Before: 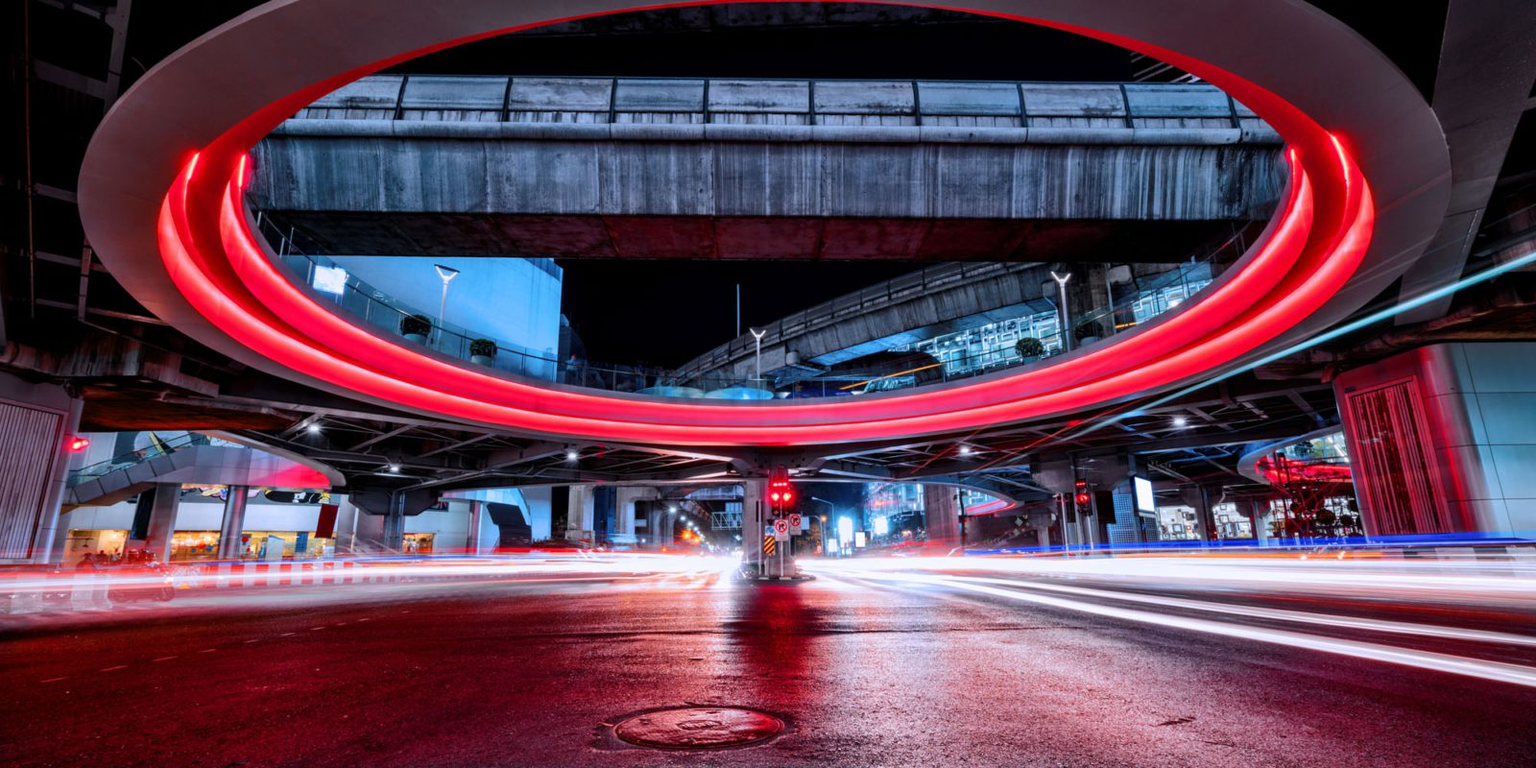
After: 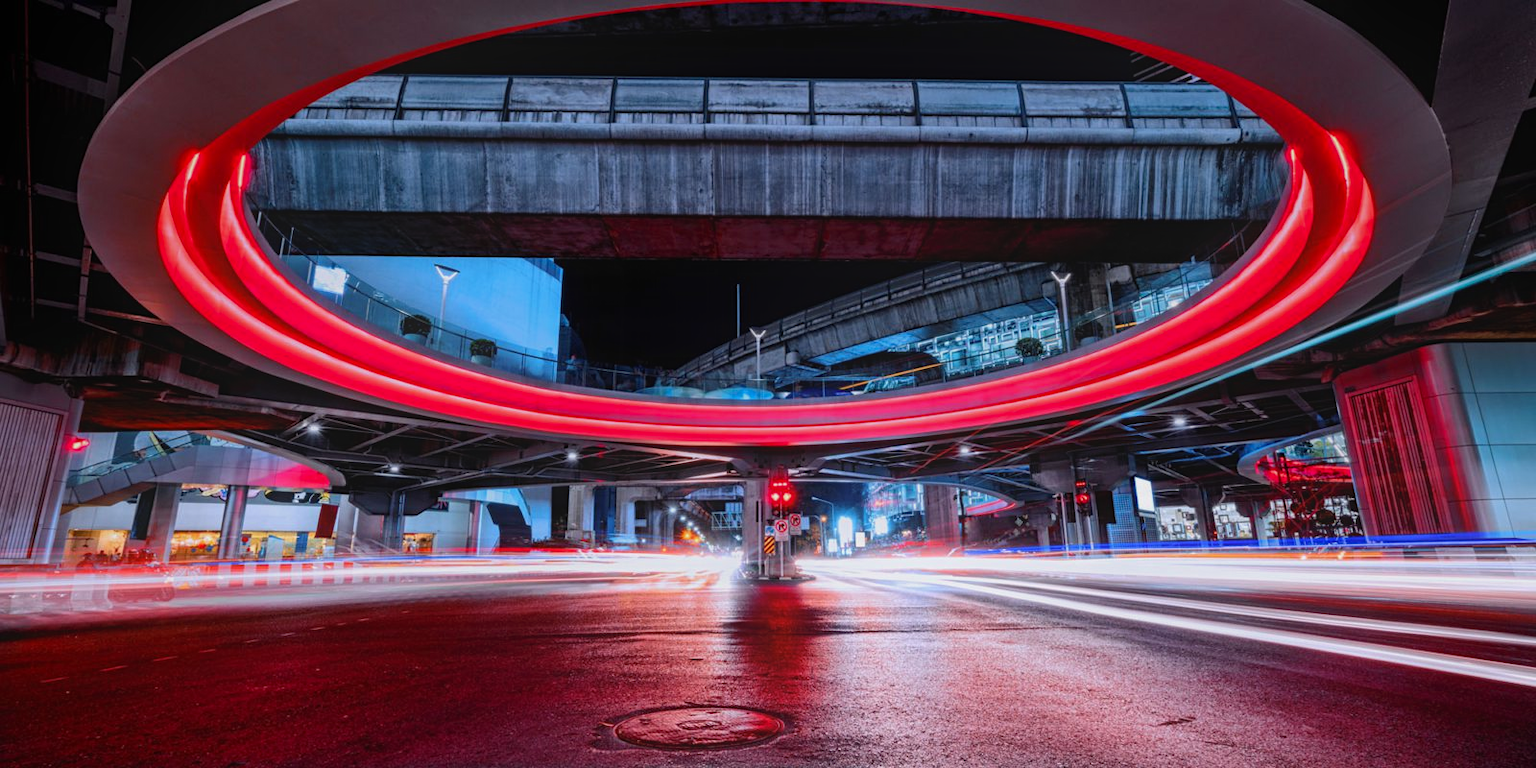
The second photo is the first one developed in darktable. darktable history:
contrast equalizer: octaves 7, y [[0.439, 0.44, 0.442, 0.457, 0.493, 0.498], [0.5 ×6], [0.5 ×6], [0 ×6], [0 ×6]]
